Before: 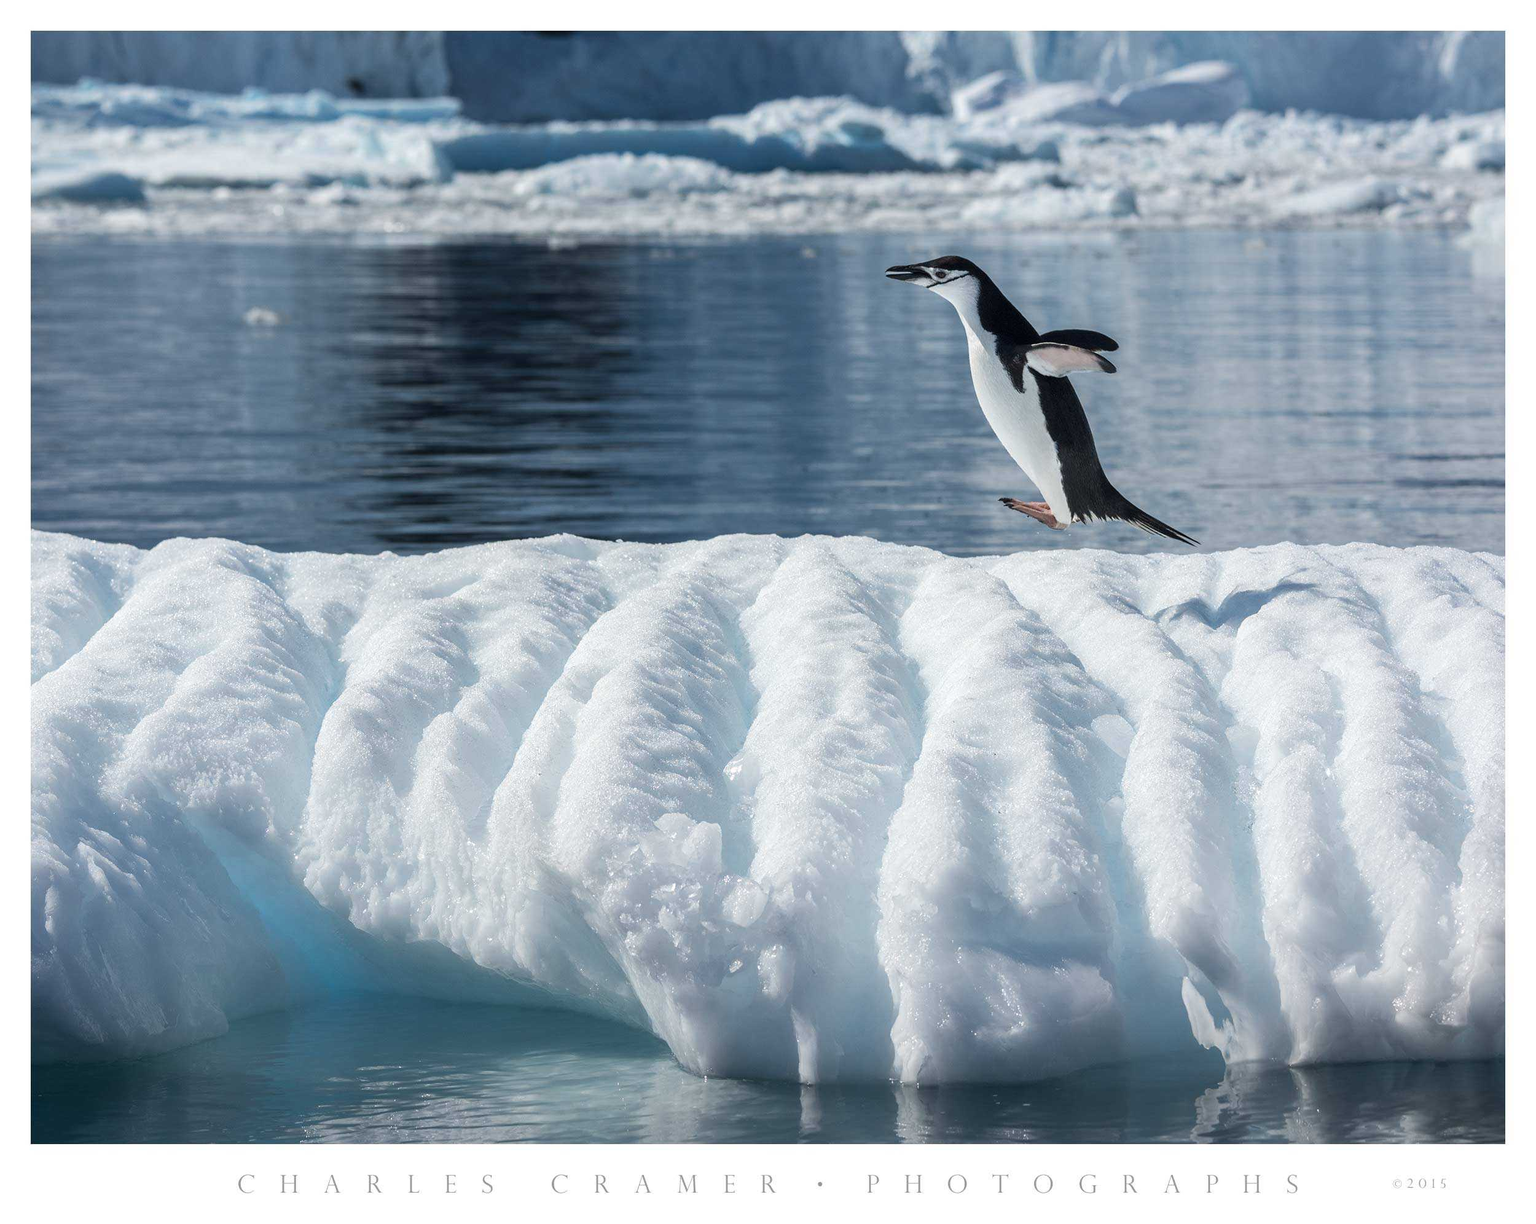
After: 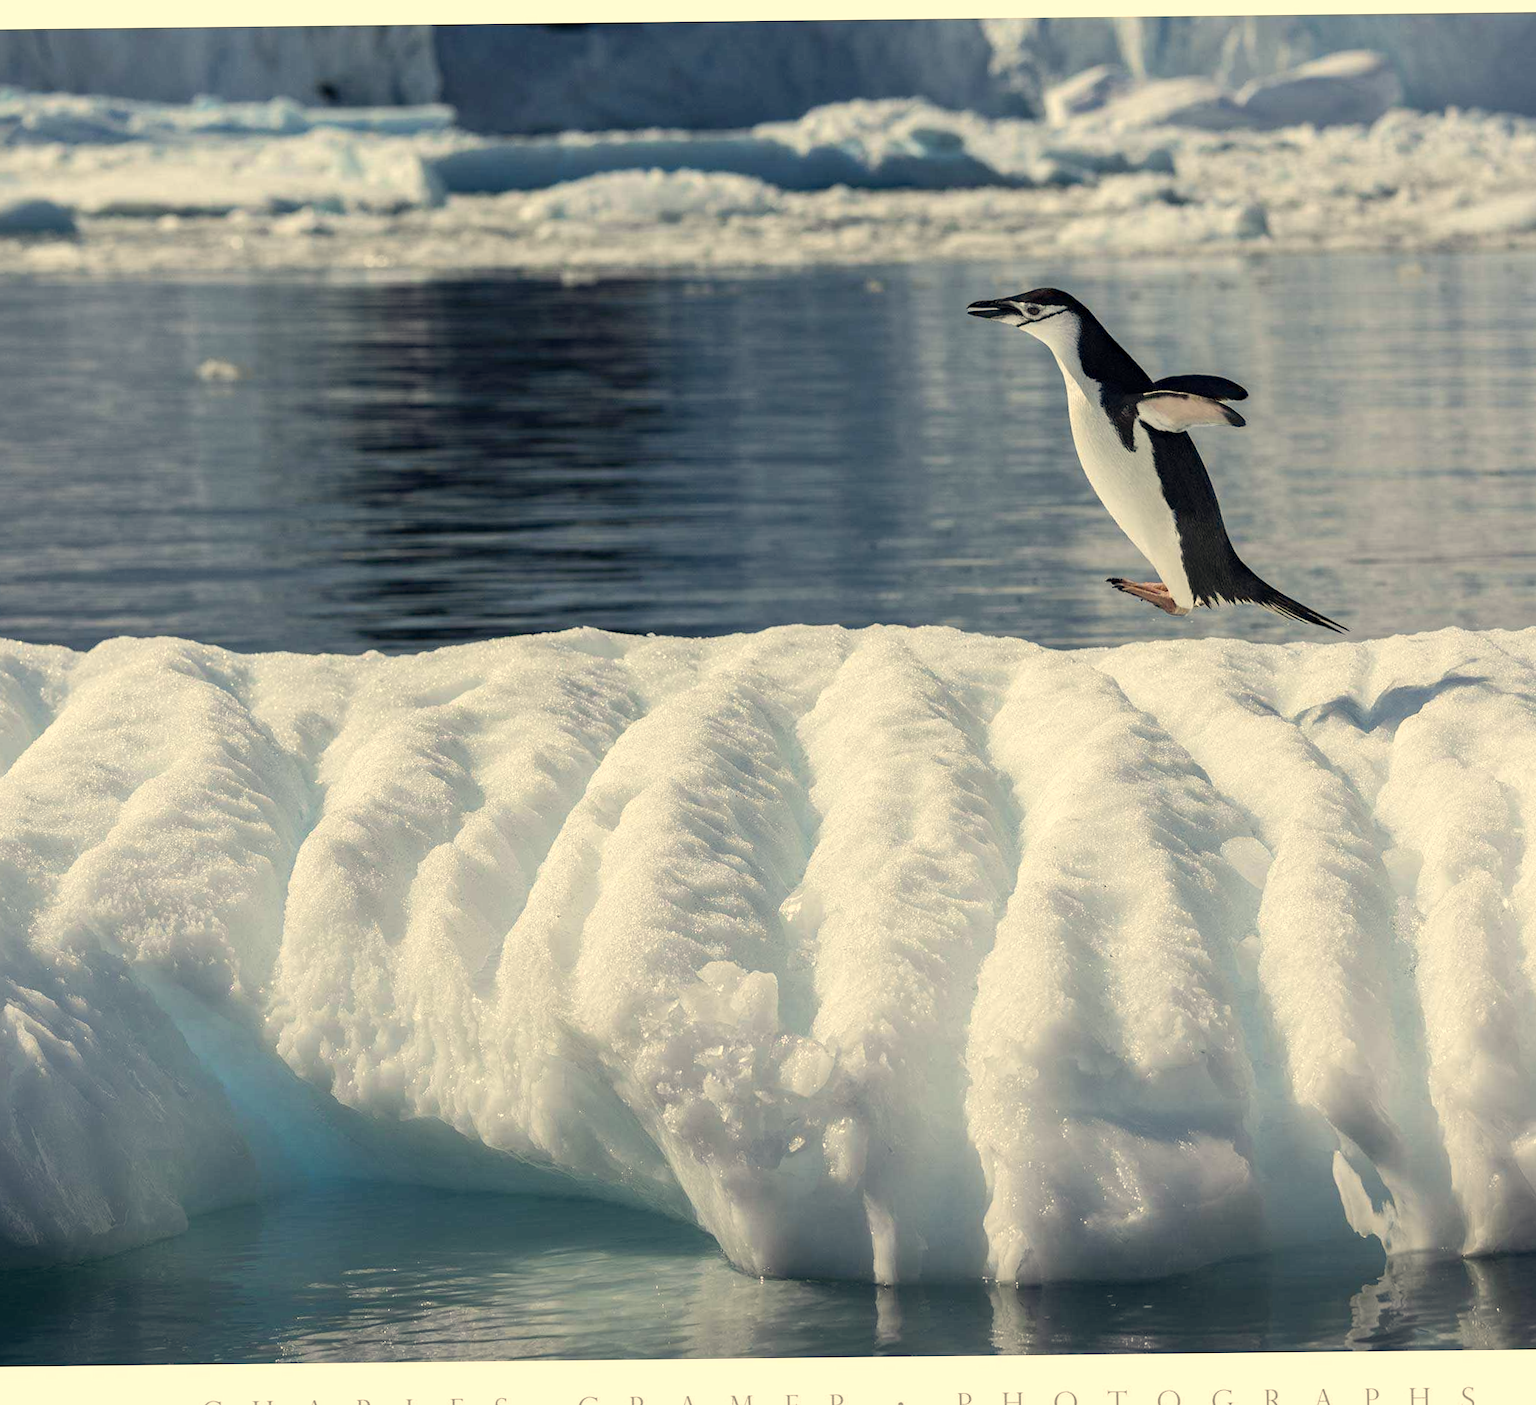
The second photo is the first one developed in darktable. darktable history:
color correction: highlights a* 2.38, highlights b* 23.4
haze removal: compatibility mode true, adaptive false
crop and rotate: angle 0.645°, left 4.388%, top 0.497%, right 11.176%, bottom 2.541%
